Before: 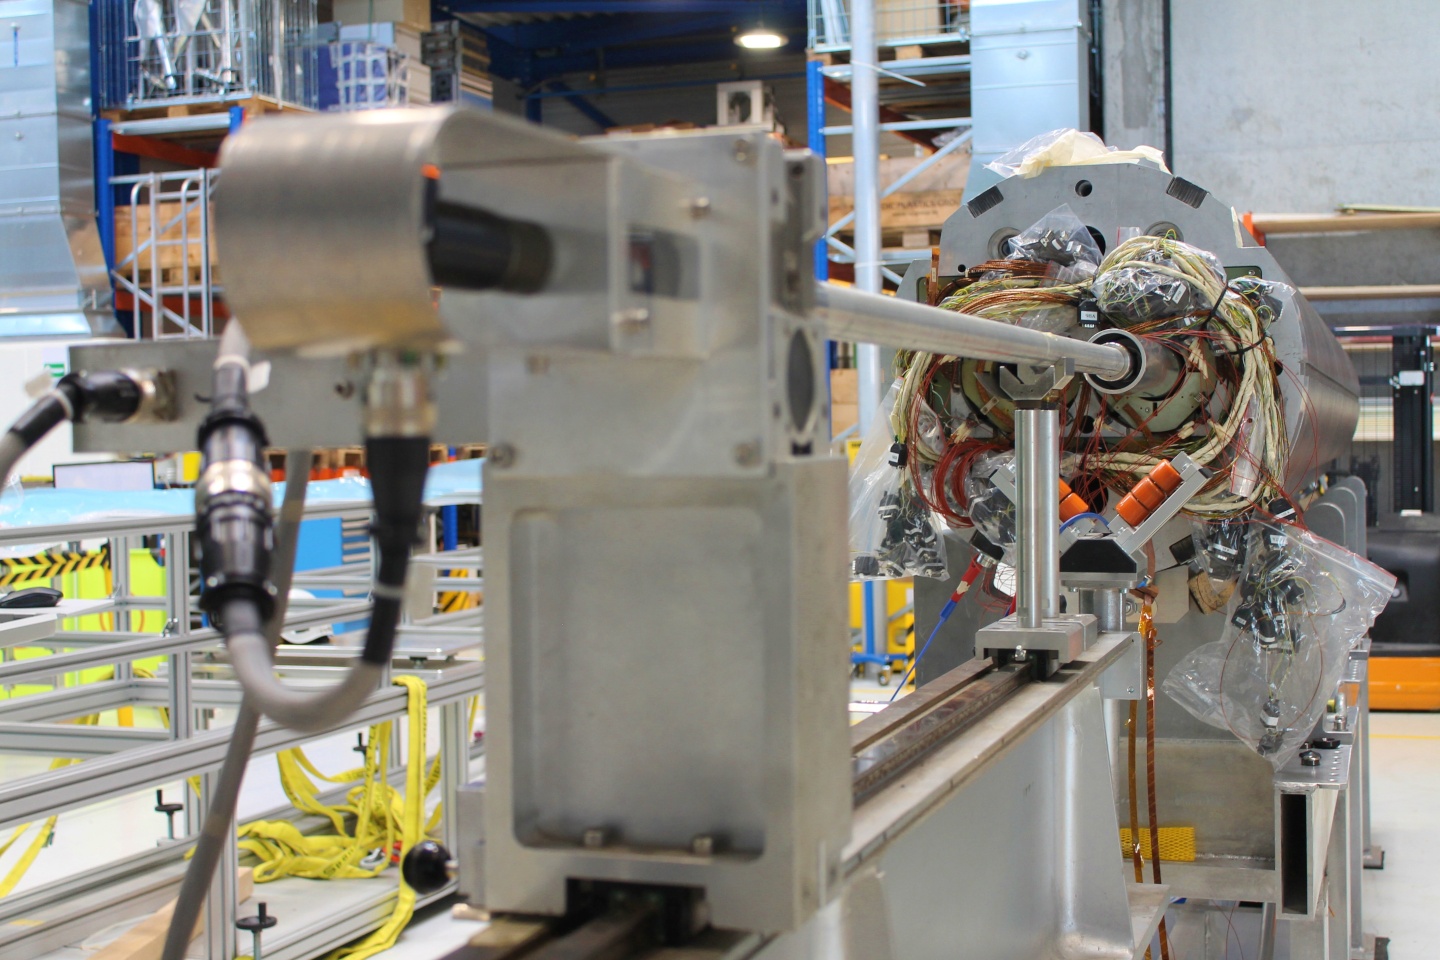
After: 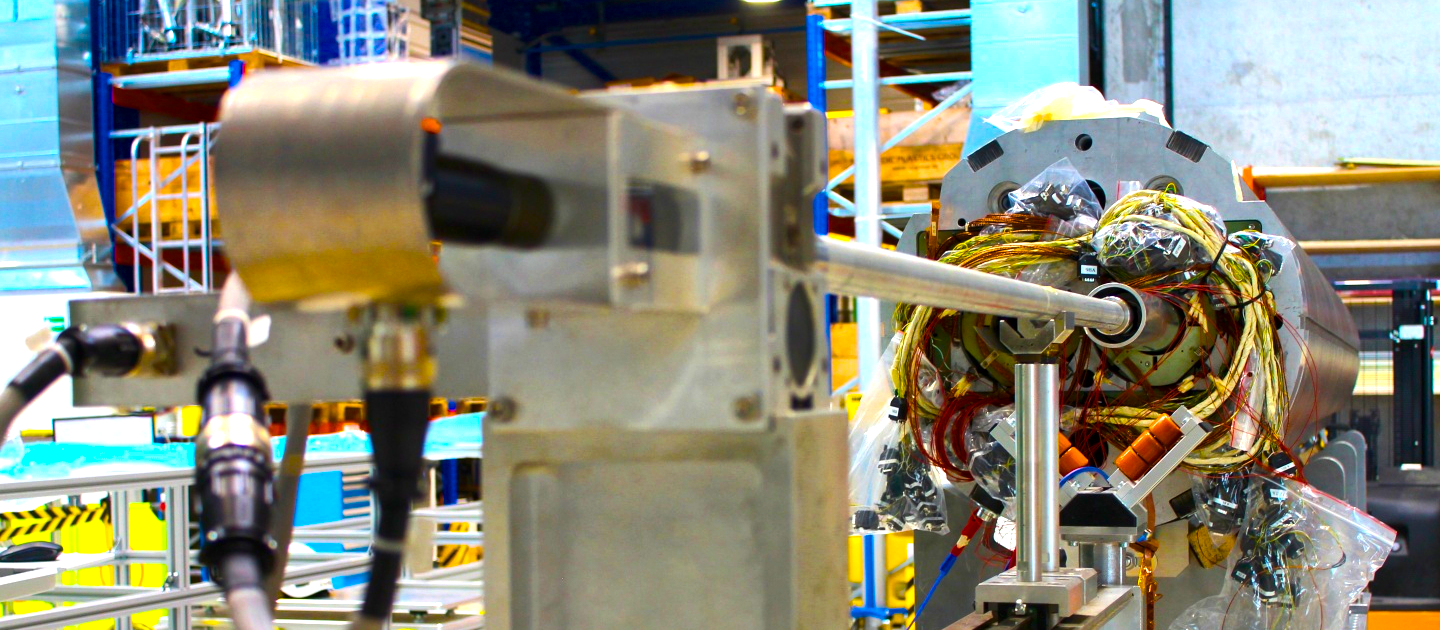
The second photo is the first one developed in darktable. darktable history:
color balance rgb: linear chroma grading › shadows -40%, linear chroma grading › highlights 40%, linear chroma grading › global chroma 45%, linear chroma grading › mid-tones -30%, perceptual saturation grading › global saturation 55%, perceptual saturation grading › highlights -50%, perceptual saturation grading › mid-tones 40%, perceptual saturation grading › shadows 30%, perceptual brilliance grading › global brilliance 20%, perceptual brilliance grading › shadows -40%, global vibrance 35%
crop and rotate: top 4.848%, bottom 29.503%
local contrast: mode bilateral grid, contrast 20, coarseness 100, detail 150%, midtone range 0.2
